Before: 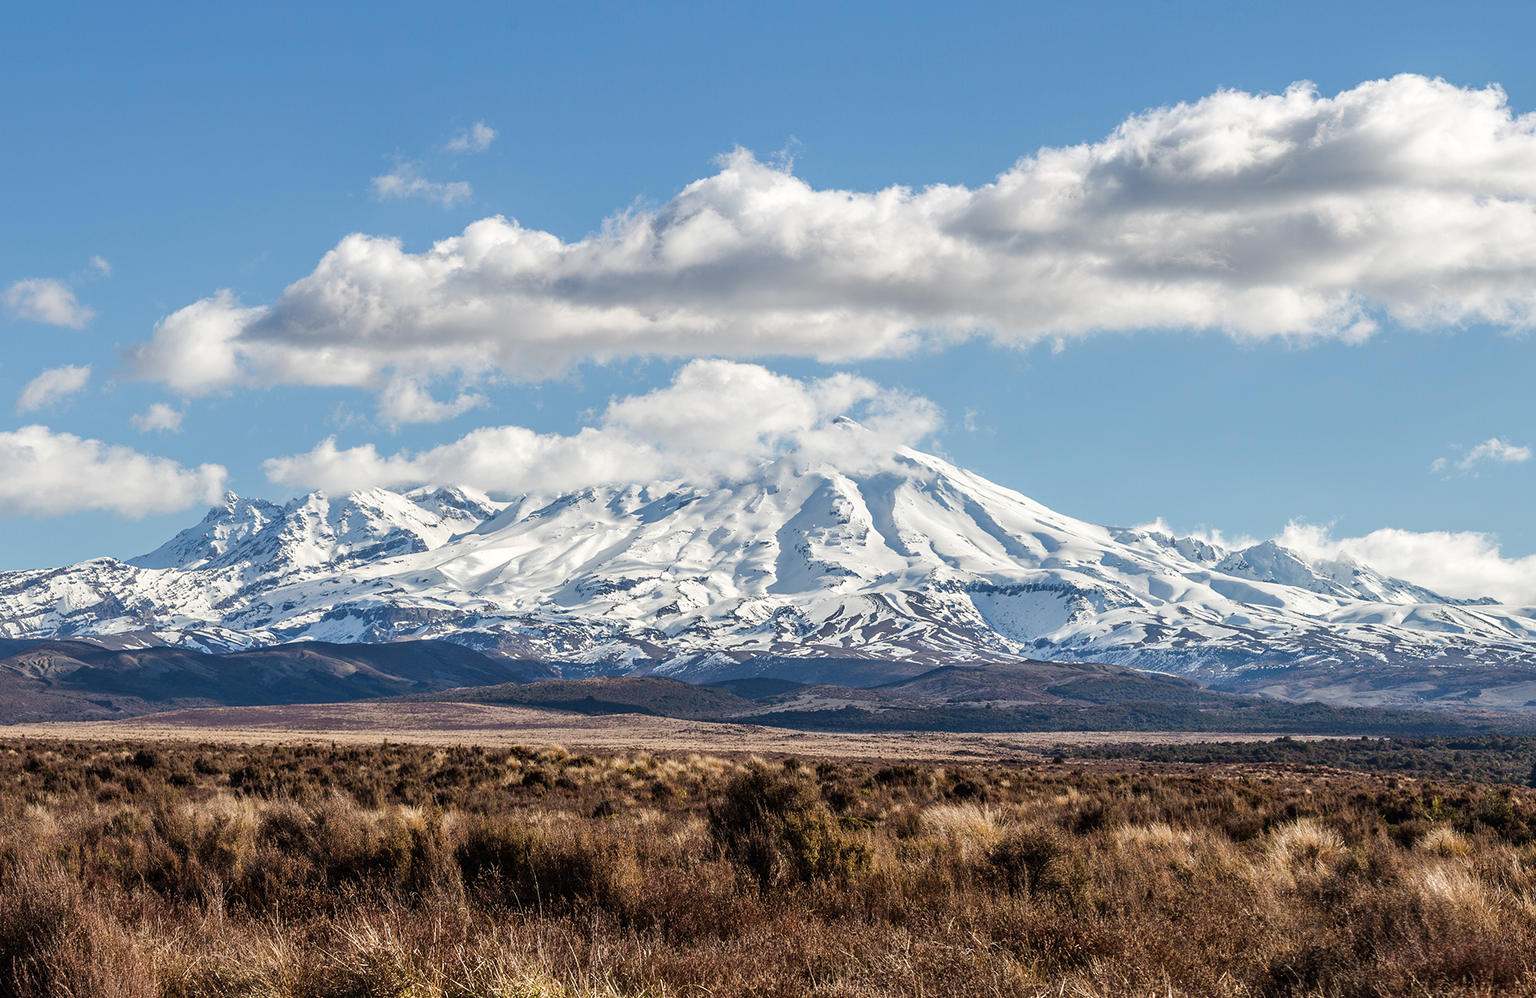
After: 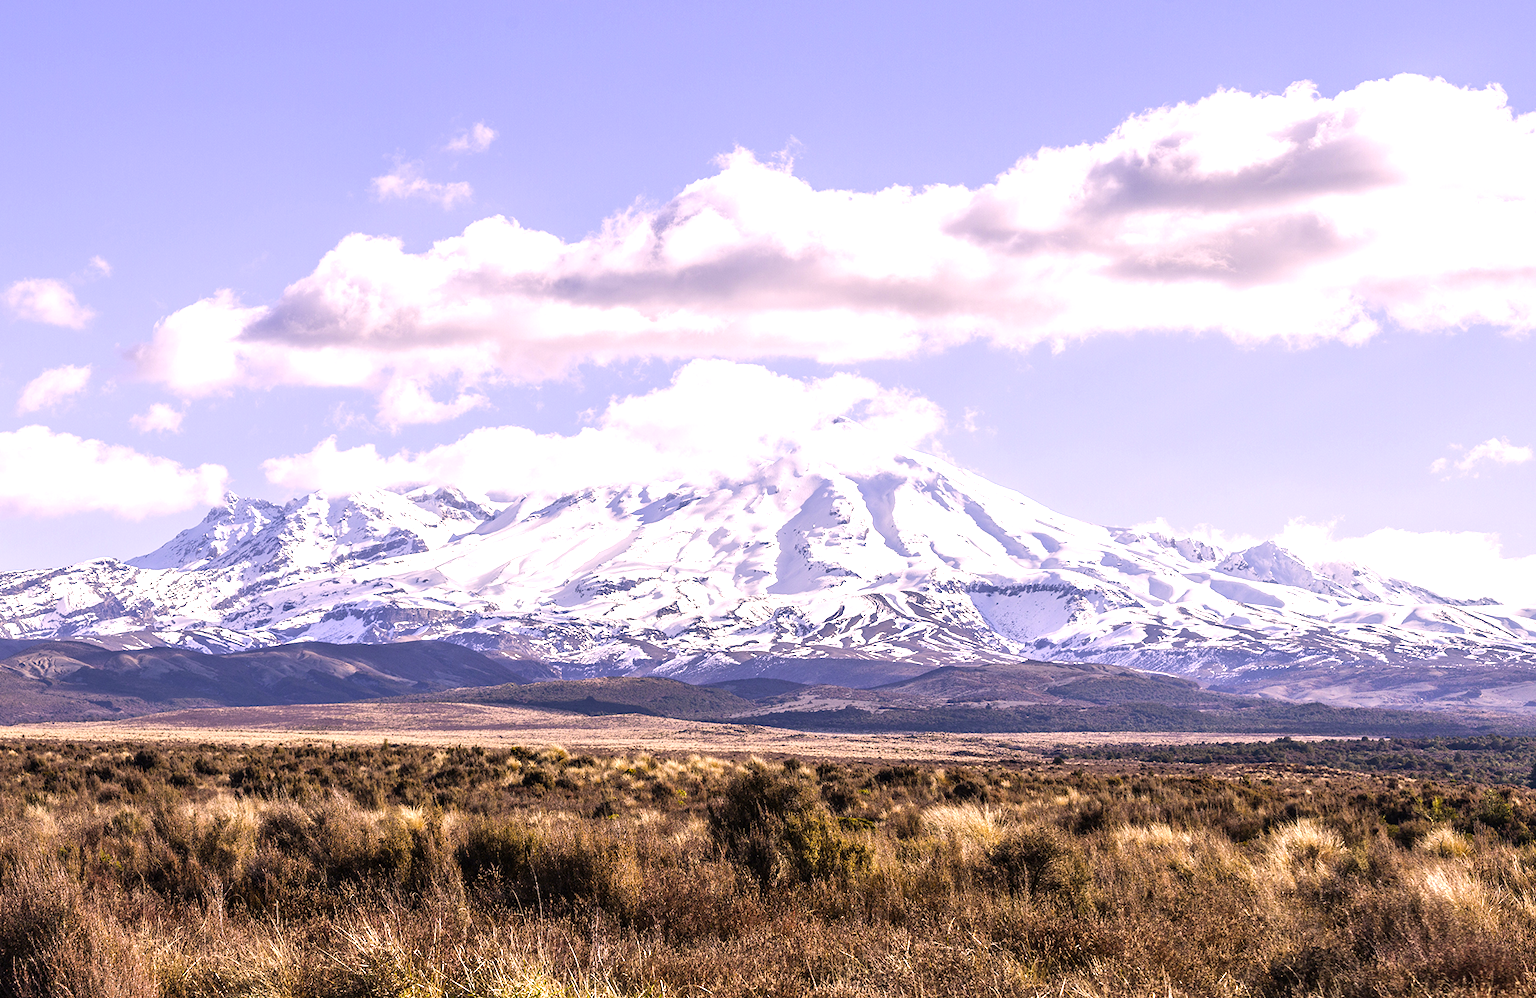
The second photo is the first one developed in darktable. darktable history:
white balance: red 0.871, blue 1.249
contrast brightness saturation: saturation -0.04
color correction: highlights a* 15, highlights b* 31.55
exposure: black level correction 0, exposure 0.9 EV, compensate highlight preservation false
